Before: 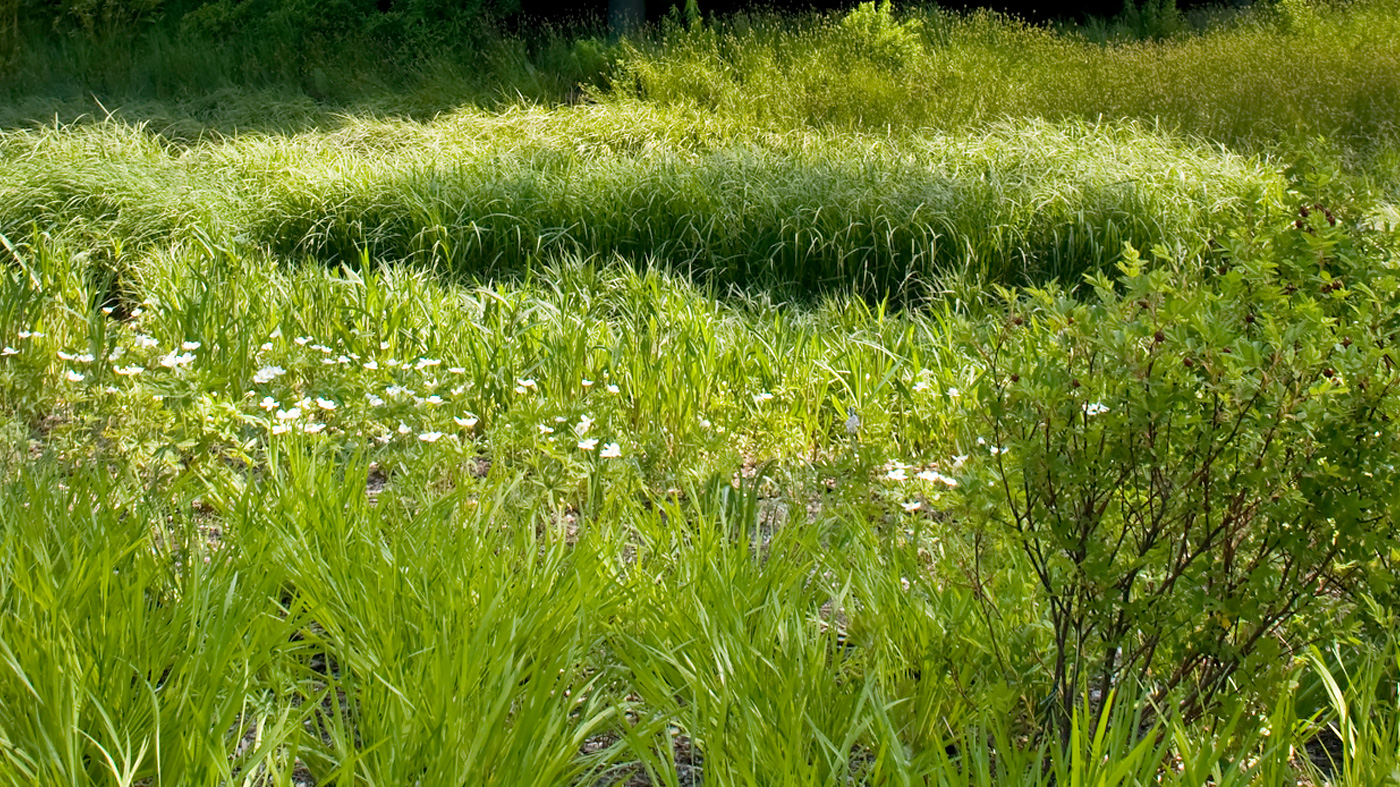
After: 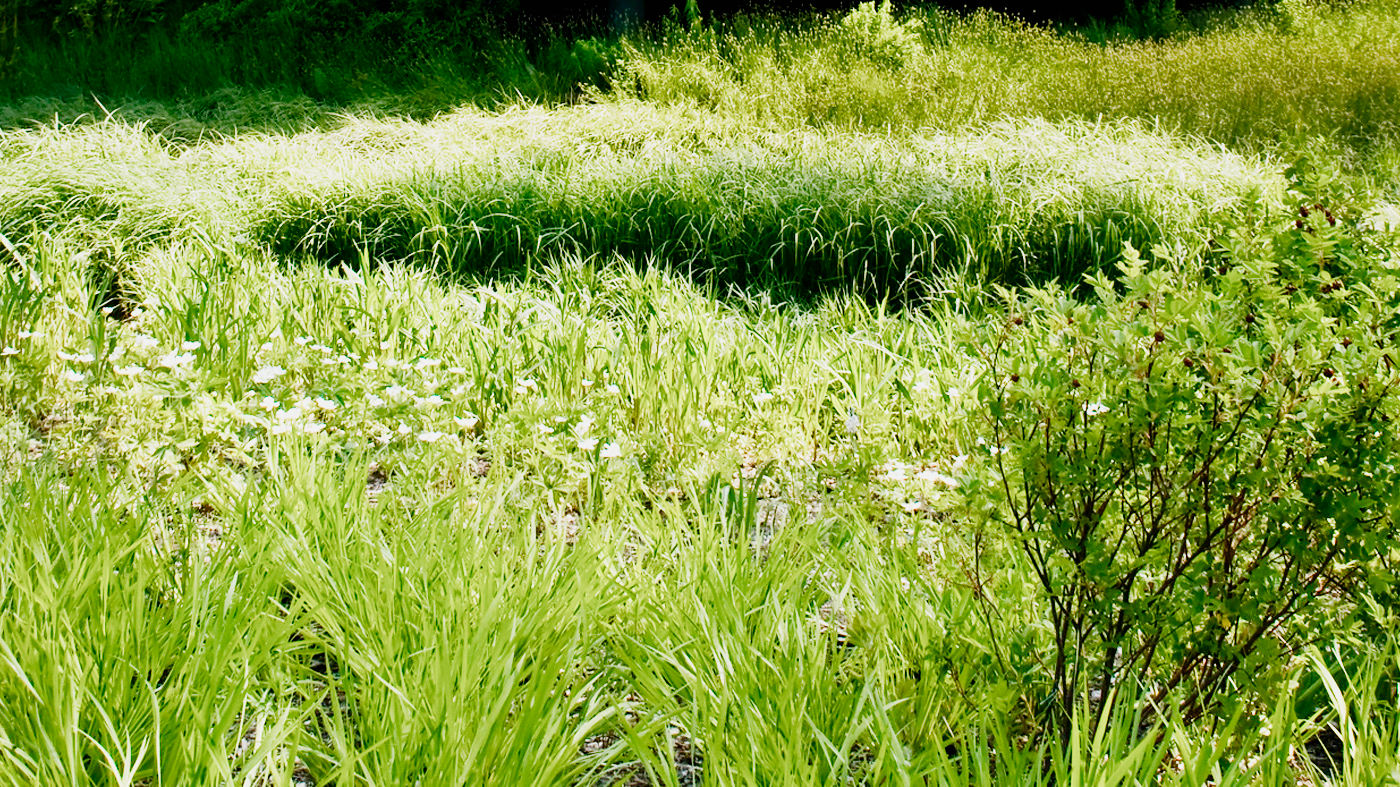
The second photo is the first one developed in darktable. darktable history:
sigmoid: contrast 2, skew -0.2, preserve hue 0%, red attenuation 0.1, red rotation 0.035, green attenuation 0.1, green rotation -0.017, blue attenuation 0.15, blue rotation -0.052, base primaries Rec2020
exposure: exposure 0.781 EV, compensate highlight preservation false
color balance rgb: shadows lift › chroma 1%, shadows lift › hue 113°, highlights gain › chroma 0.2%, highlights gain › hue 333°, perceptual saturation grading › global saturation 20%, perceptual saturation grading › highlights -50%, perceptual saturation grading › shadows 25%, contrast -10%
